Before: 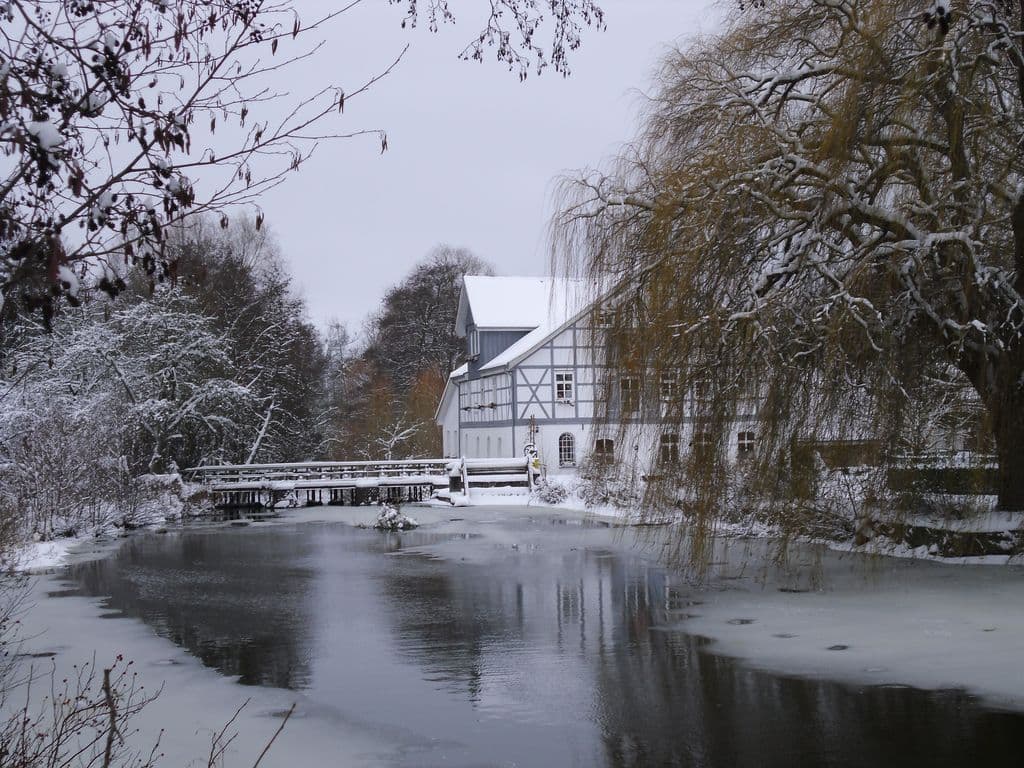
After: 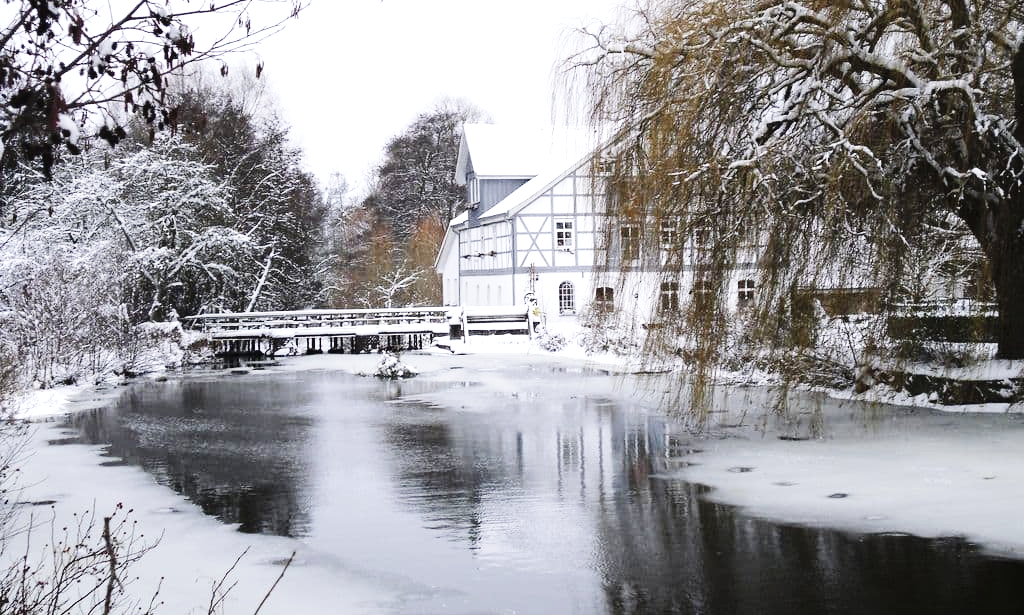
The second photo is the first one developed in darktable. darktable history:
crop and rotate: top 19.813%
exposure: black level correction 0, exposure 0.891 EV, compensate highlight preservation false
base curve: curves: ch0 [(0, 0) (0.036, 0.025) (0.121, 0.166) (0.206, 0.329) (0.605, 0.79) (1, 1)], preserve colors none
contrast brightness saturation: contrast 0.1, saturation -0.284
